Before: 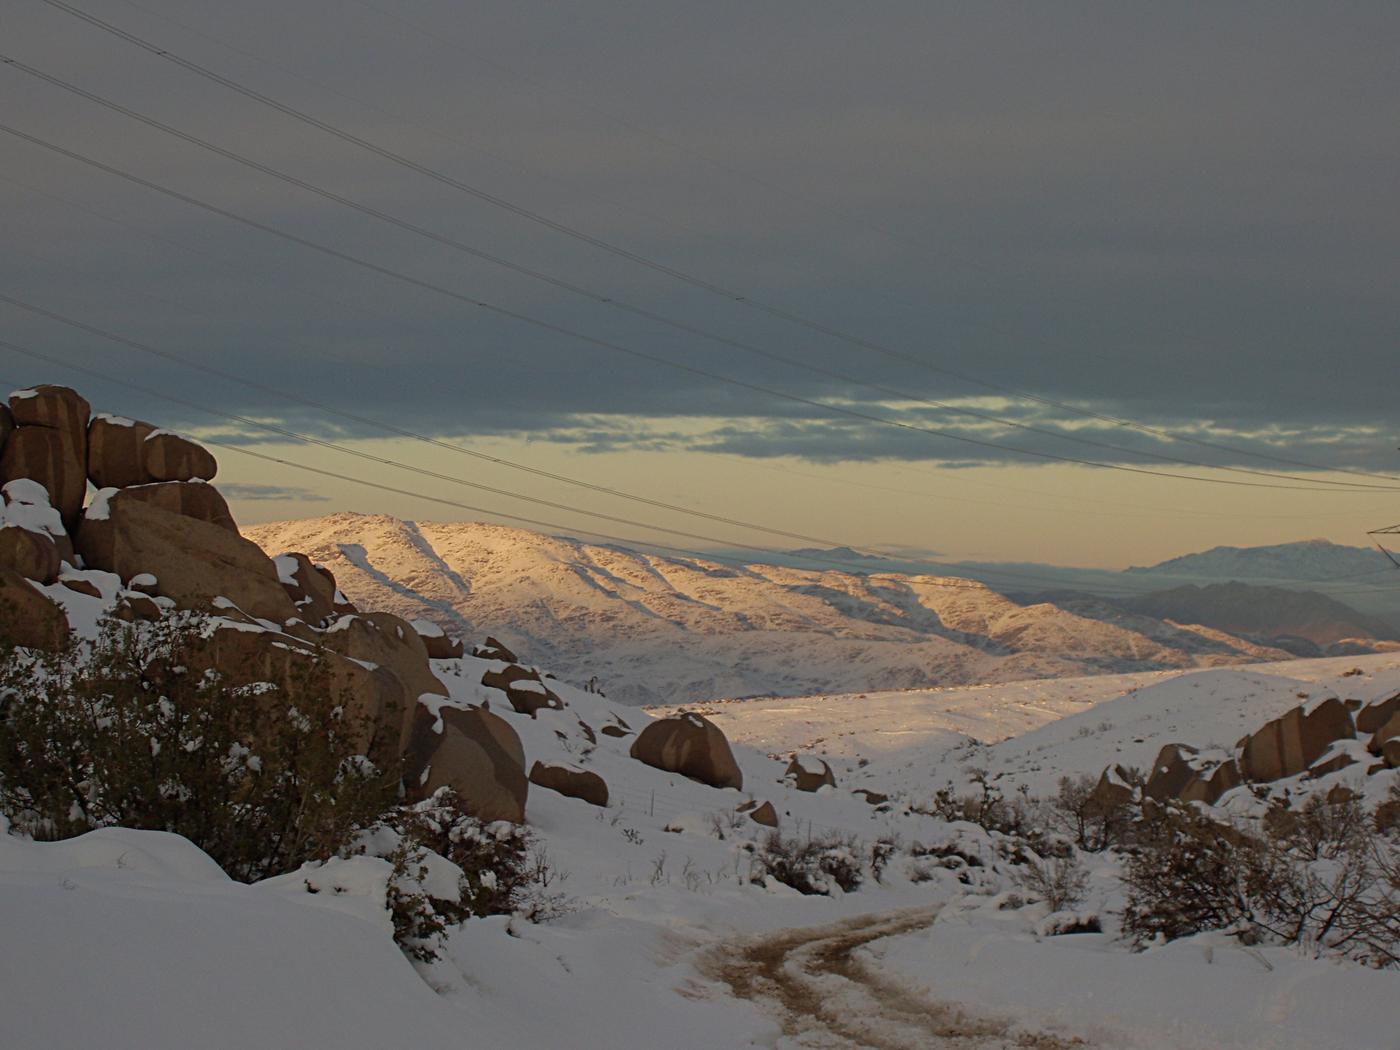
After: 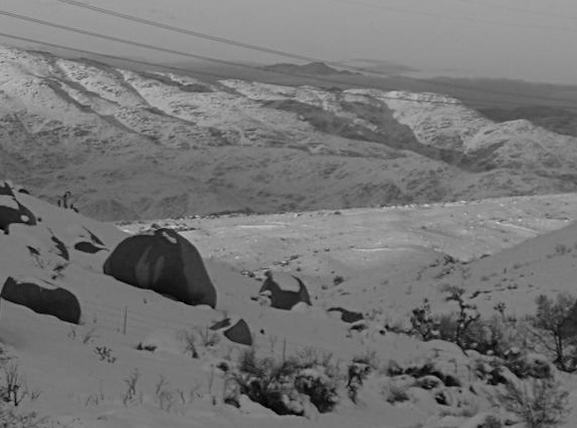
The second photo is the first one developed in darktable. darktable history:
color balance rgb: perceptual saturation grading › global saturation 20%, perceptual saturation grading › highlights -50%, perceptual saturation grading › shadows 30%
rotate and perspective: rotation 0.226°, lens shift (vertical) -0.042, crop left 0.023, crop right 0.982, crop top 0.006, crop bottom 0.994
monochrome: a -3.63, b -0.465
crop: left 37.221%, top 45.169%, right 20.63%, bottom 13.777%
